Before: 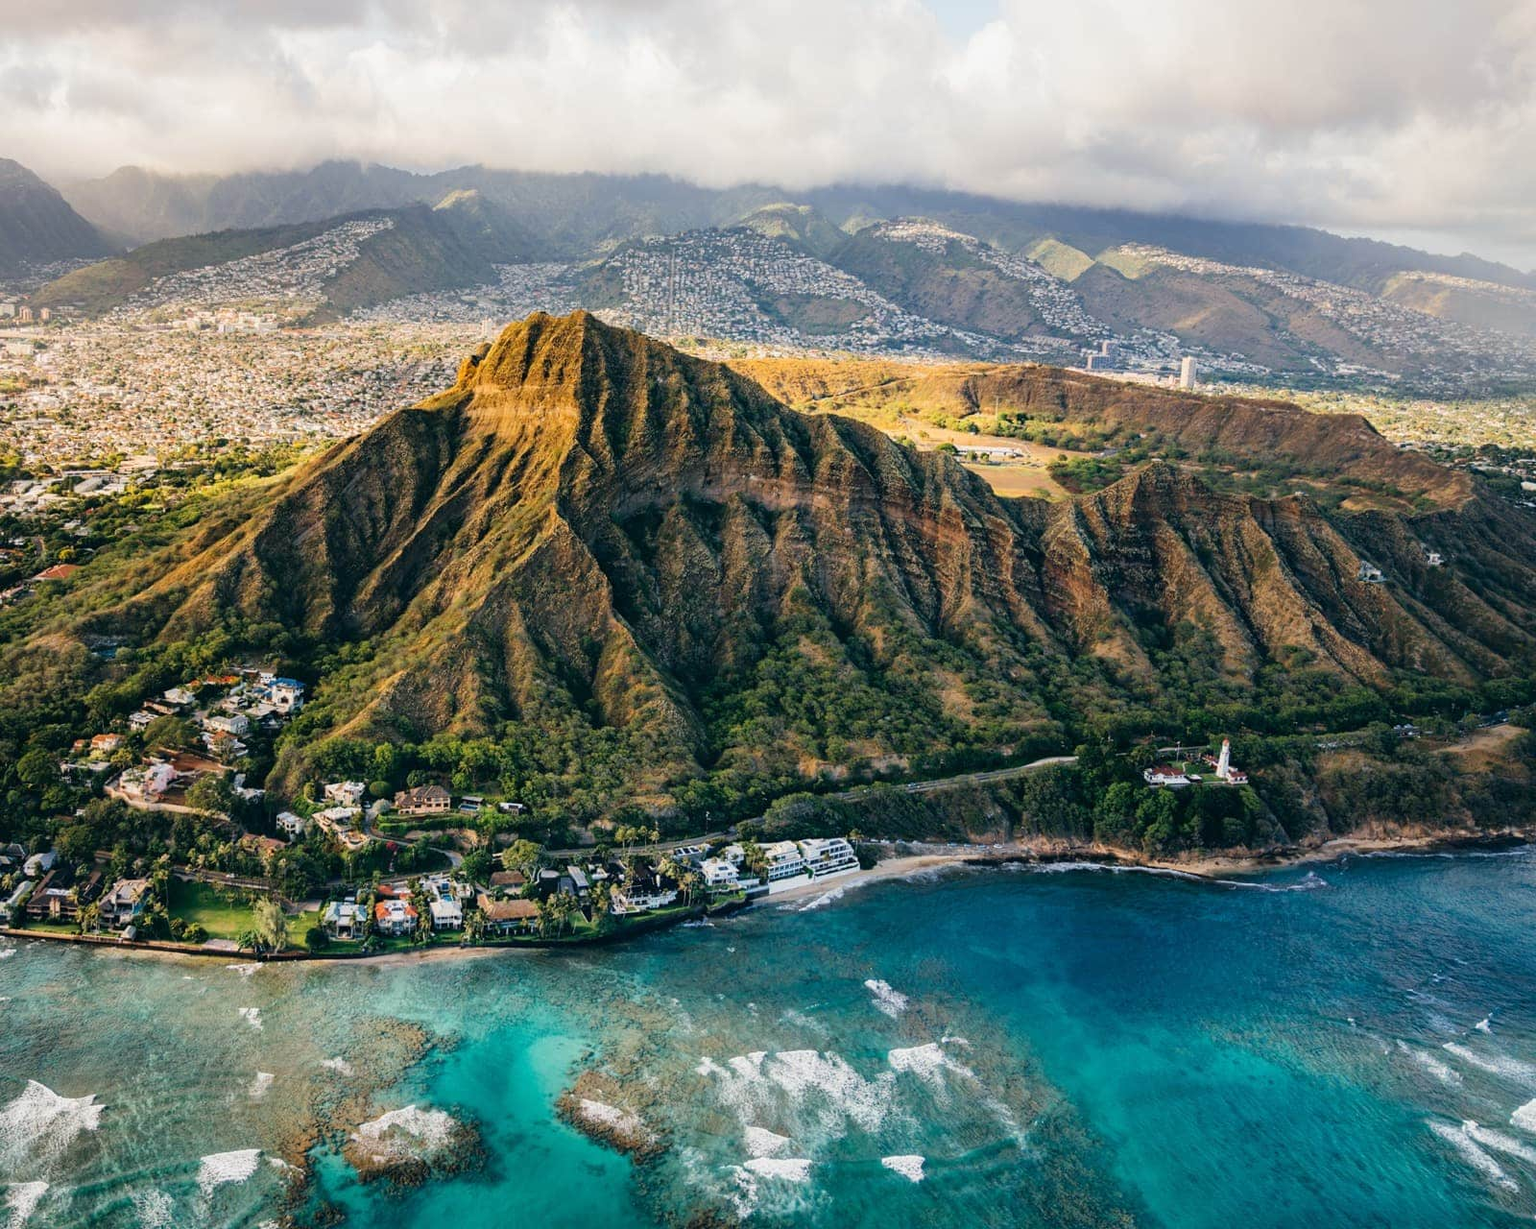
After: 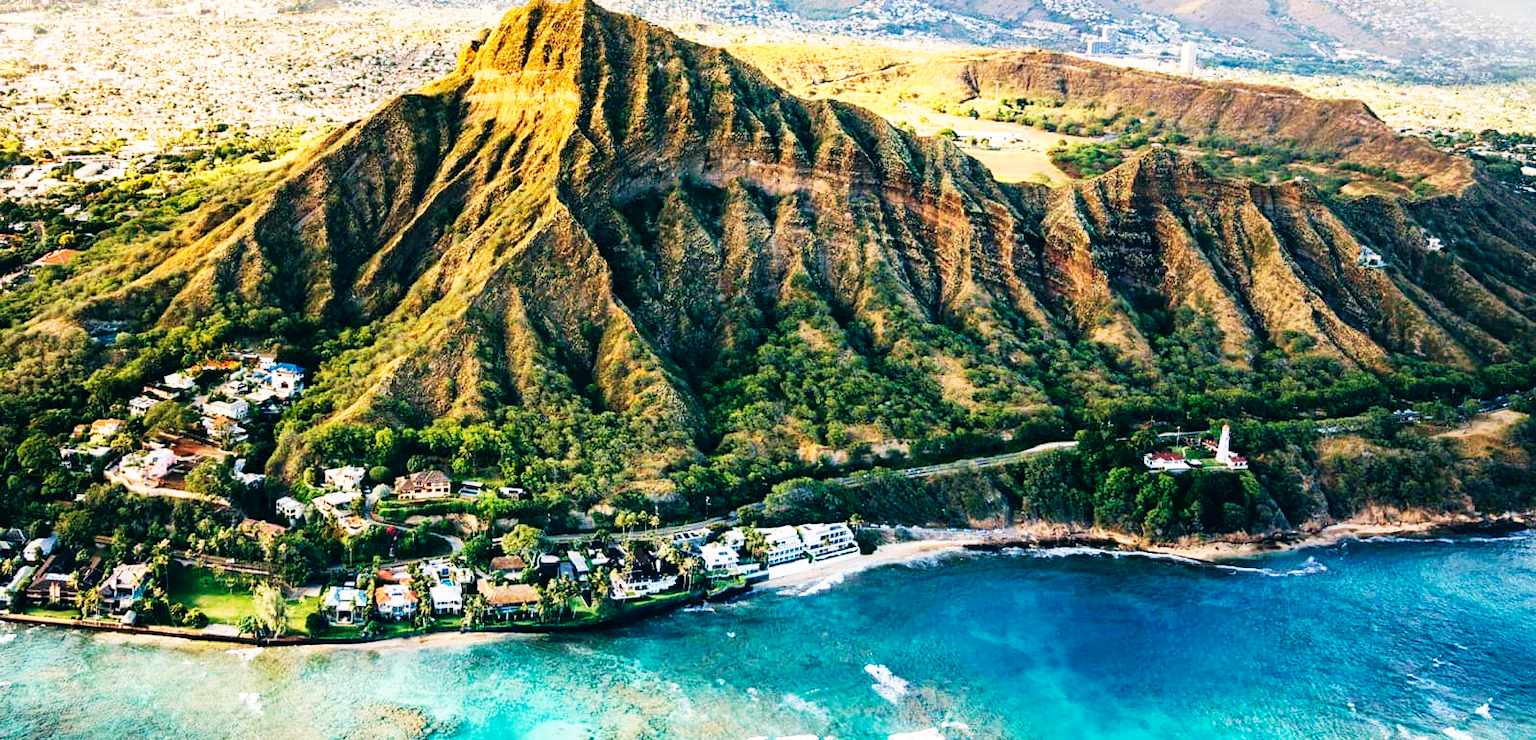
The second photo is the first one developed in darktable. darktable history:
crop and rotate: top 25.69%, bottom 14.036%
velvia: on, module defaults
base curve: curves: ch0 [(0, 0) (0.007, 0.004) (0.027, 0.03) (0.046, 0.07) (0.207, 0.54) (0.442, 0.872) (0.673, 0.972) (1, 1)], preserve colors none
